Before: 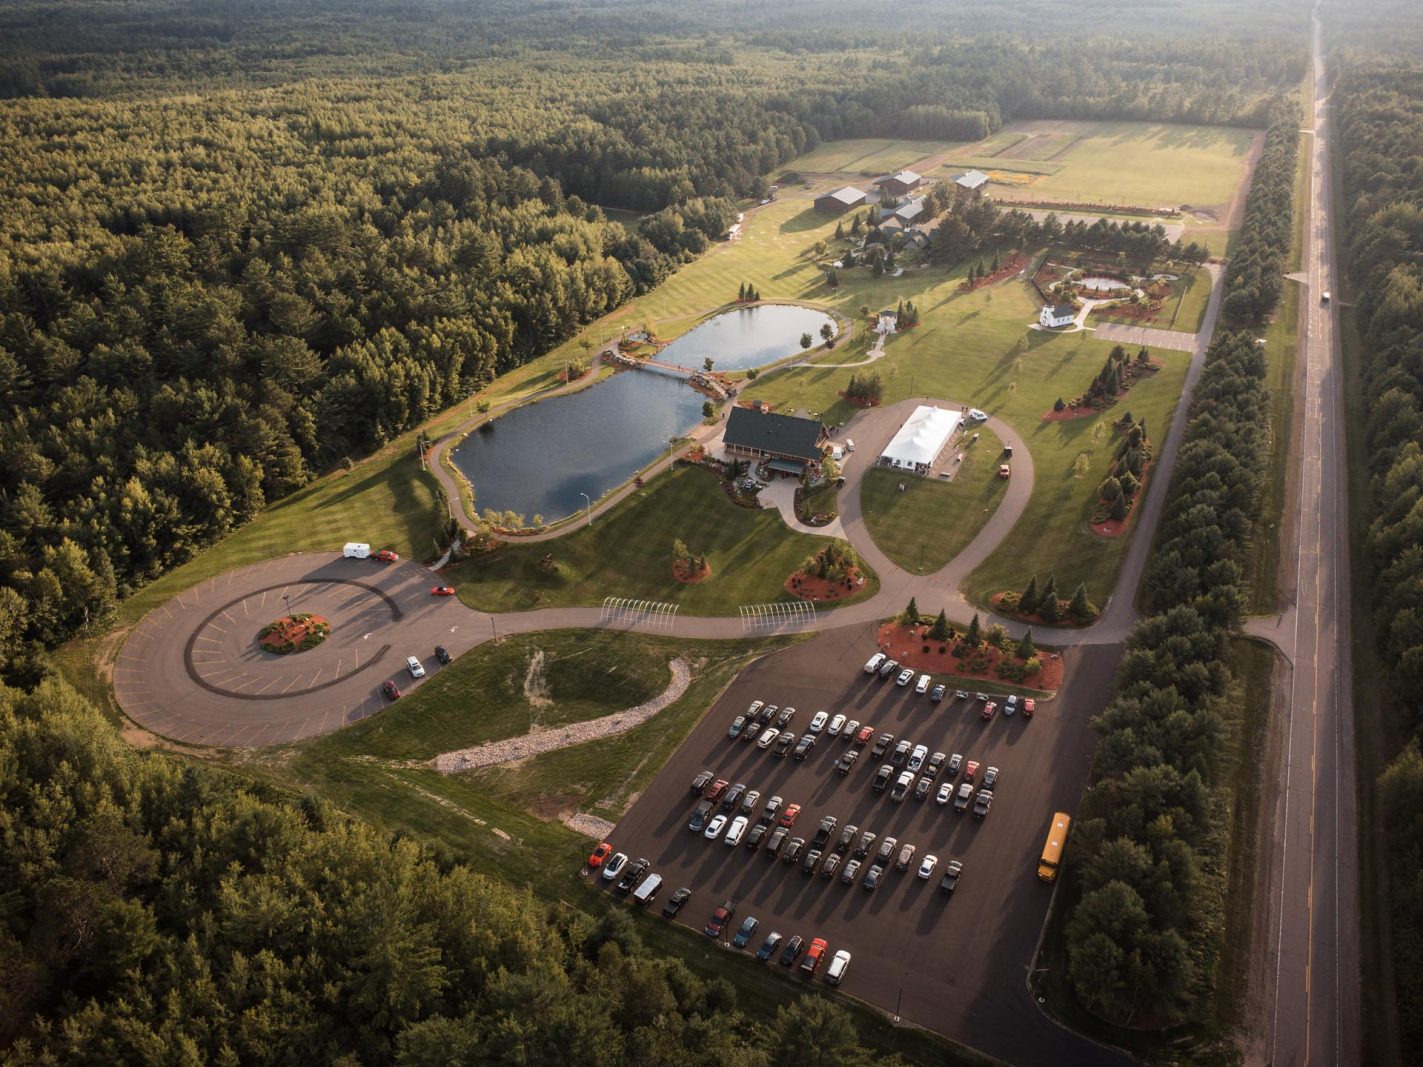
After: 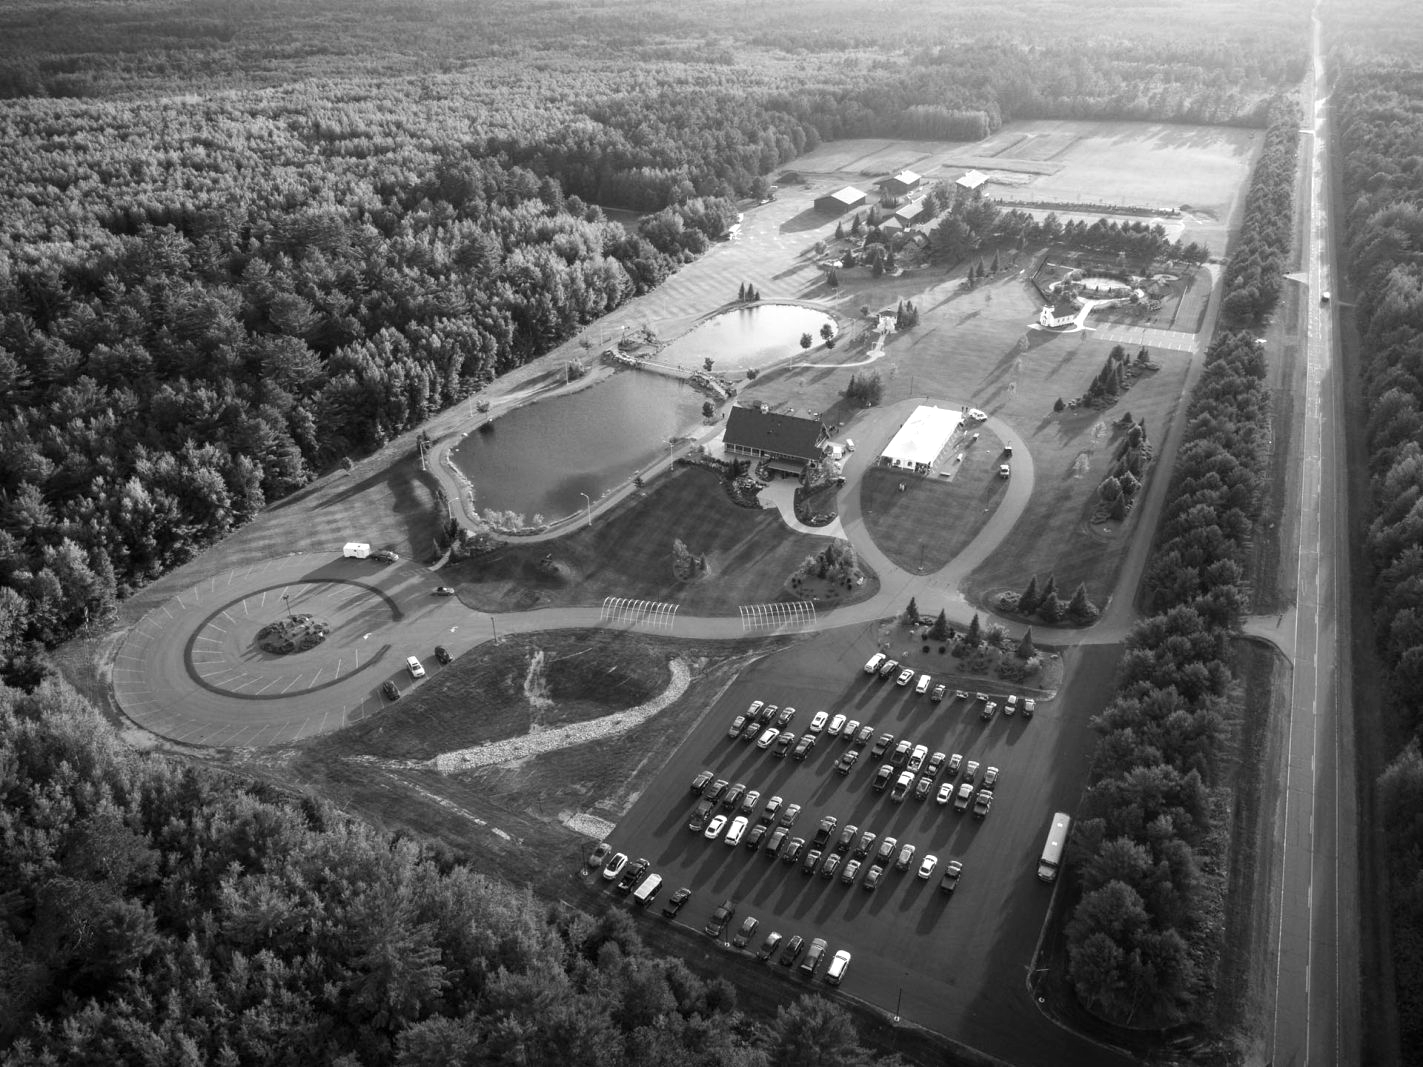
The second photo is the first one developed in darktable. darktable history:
exposure: black level correction 0.001, exposure 0.5 EV, compensate exposure bias true, compensate highlight preservation false
monochrome: on, module defaults
